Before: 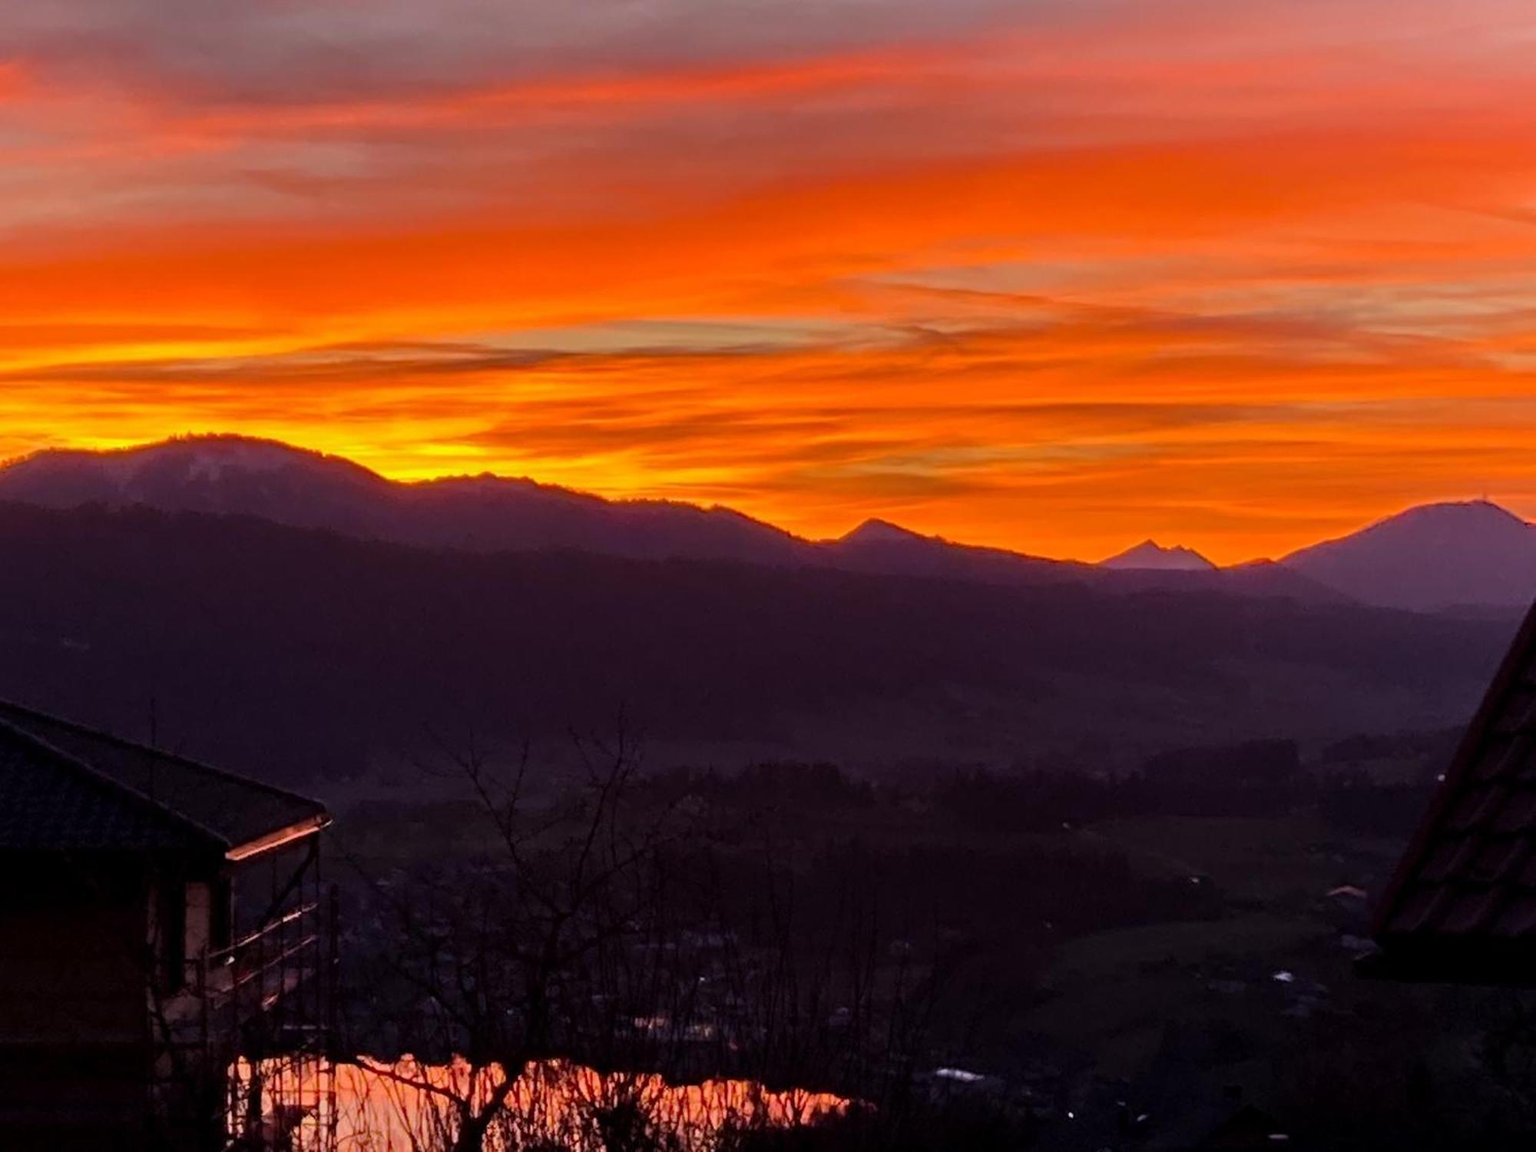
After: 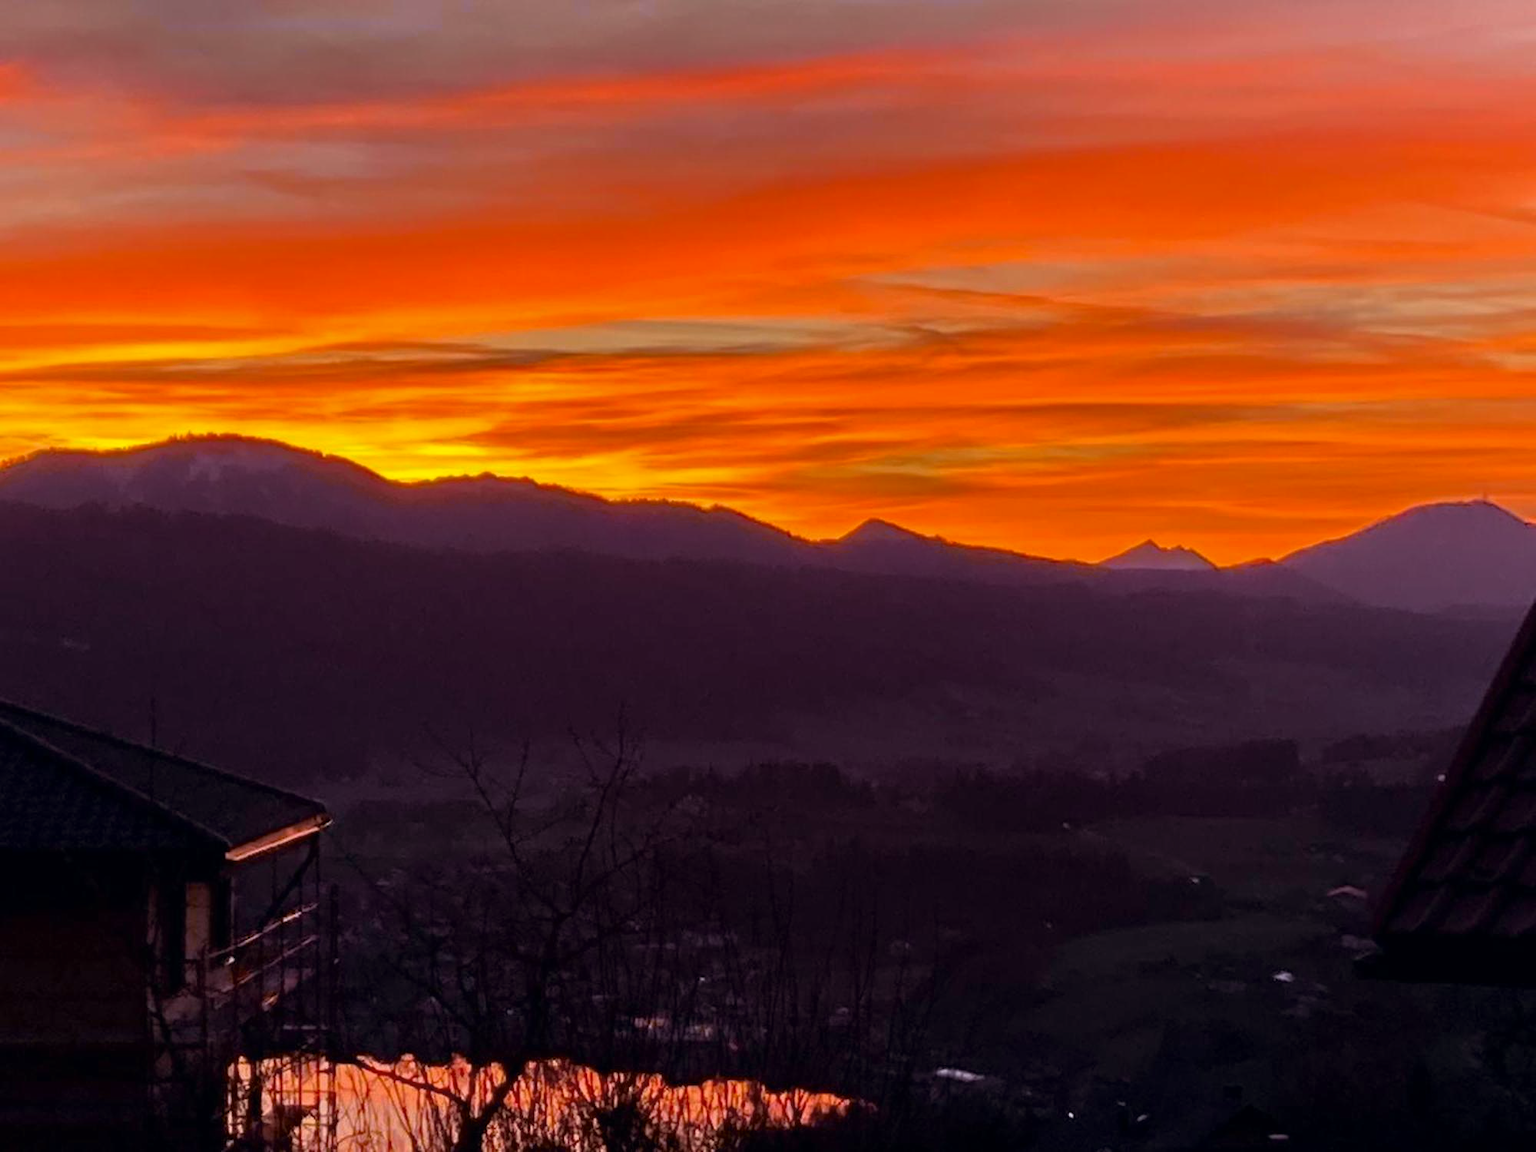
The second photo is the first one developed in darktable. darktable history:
tone curve: curves: ch0 [(0, 0) (0.15, 0.17) (0.452, 0.437) (0.611, 0.588) (0.751, 0.749) (1, 1)]; ch1 [(0, 0) (0.325, 0.327) (0.412, 0.45) (0.453, 0.484) (0.5, 0.501) (0.541, 0.55) (0.617, 0.612) (0.695, 0.697) (1, 1)]; ch2 [(0, 0) (0.386, 0.397) (0.452, 0.459) (0.505, 0.498) (0.524, 0.547) (0.574, 0.566) (0.633, 0.641) (1, 1)], color space Lab, independent channels, preserve colors none
